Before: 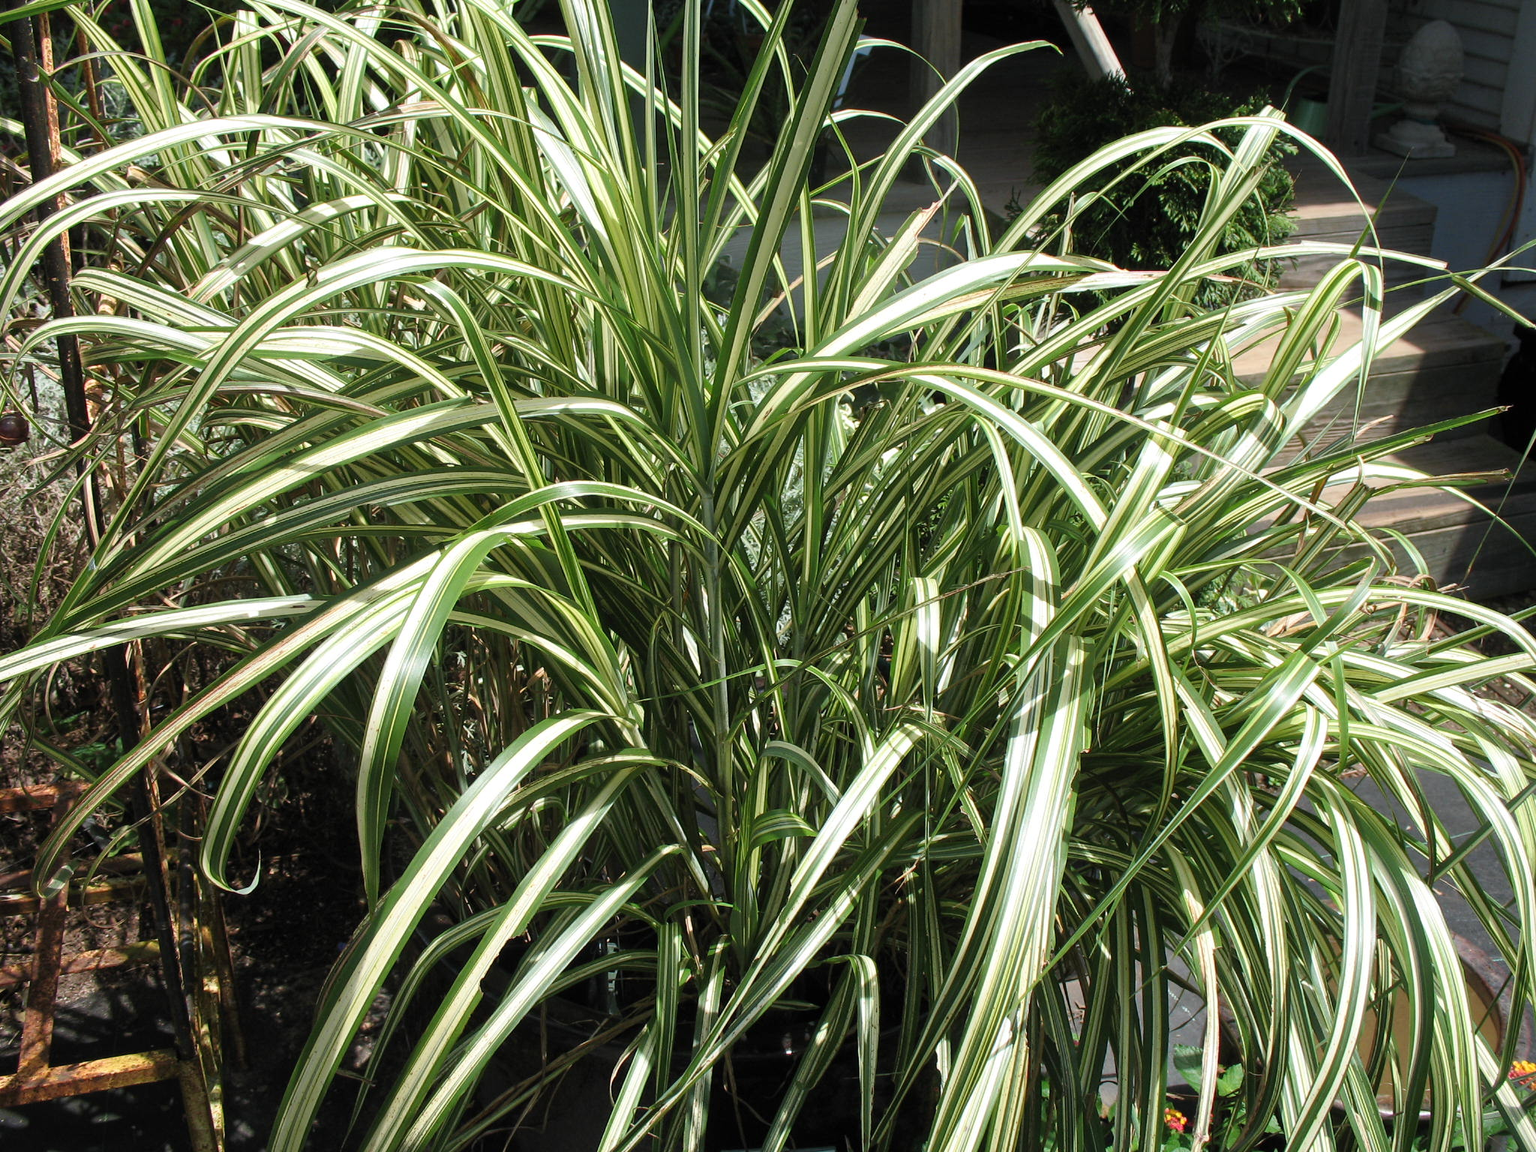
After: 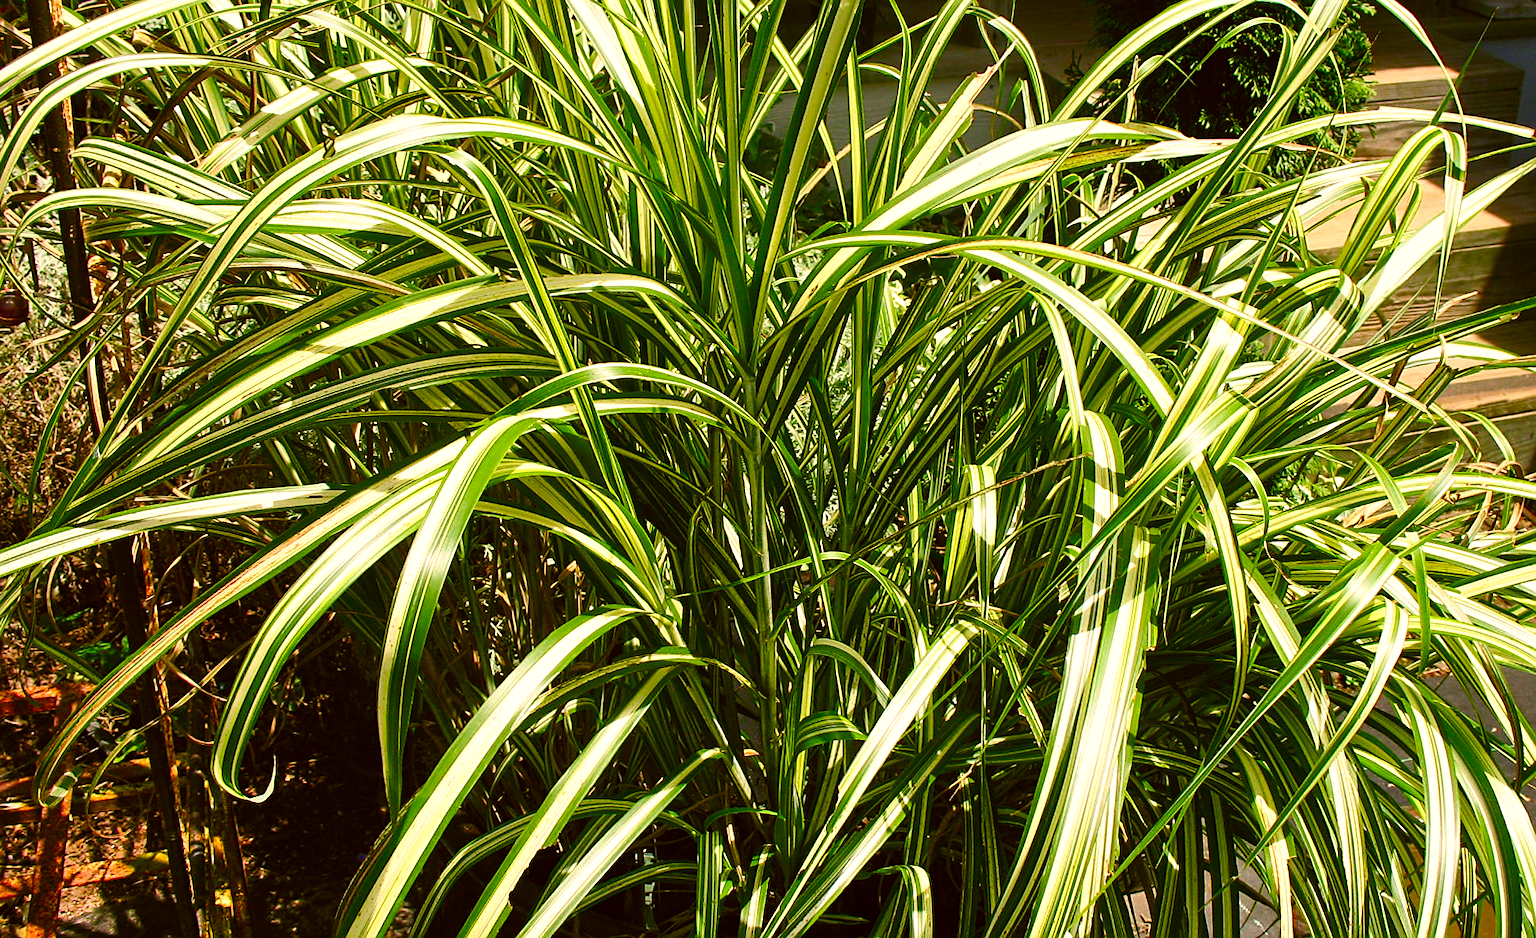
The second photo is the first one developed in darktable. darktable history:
tone equalizer: on, module defaults
crop and rotate: angle 0.088°, top 12.056%, right 5.601%, bottom 11.006%
color correction: highlights a* 8.88, highlights b* 15.56, shadows a* -0.554, shadows b* 26.94
shadows and highlights: shadows 48.61, highlights -40.57, soften with gaussian
contrast brightness saturation: contrast 0.161, saturation 0.332
sharpen: on, module defaults
color balance rgb: shadows lift › chroma 3.343%, shadows lift › hue 279.58°, perceptual saturation grading › global saturation 38.852%, perceptual saturation grading › highlights -50.551%, perceptual saturation grading › shadows 30.29%, global vibrance 30.082%, contrast 9.943%
